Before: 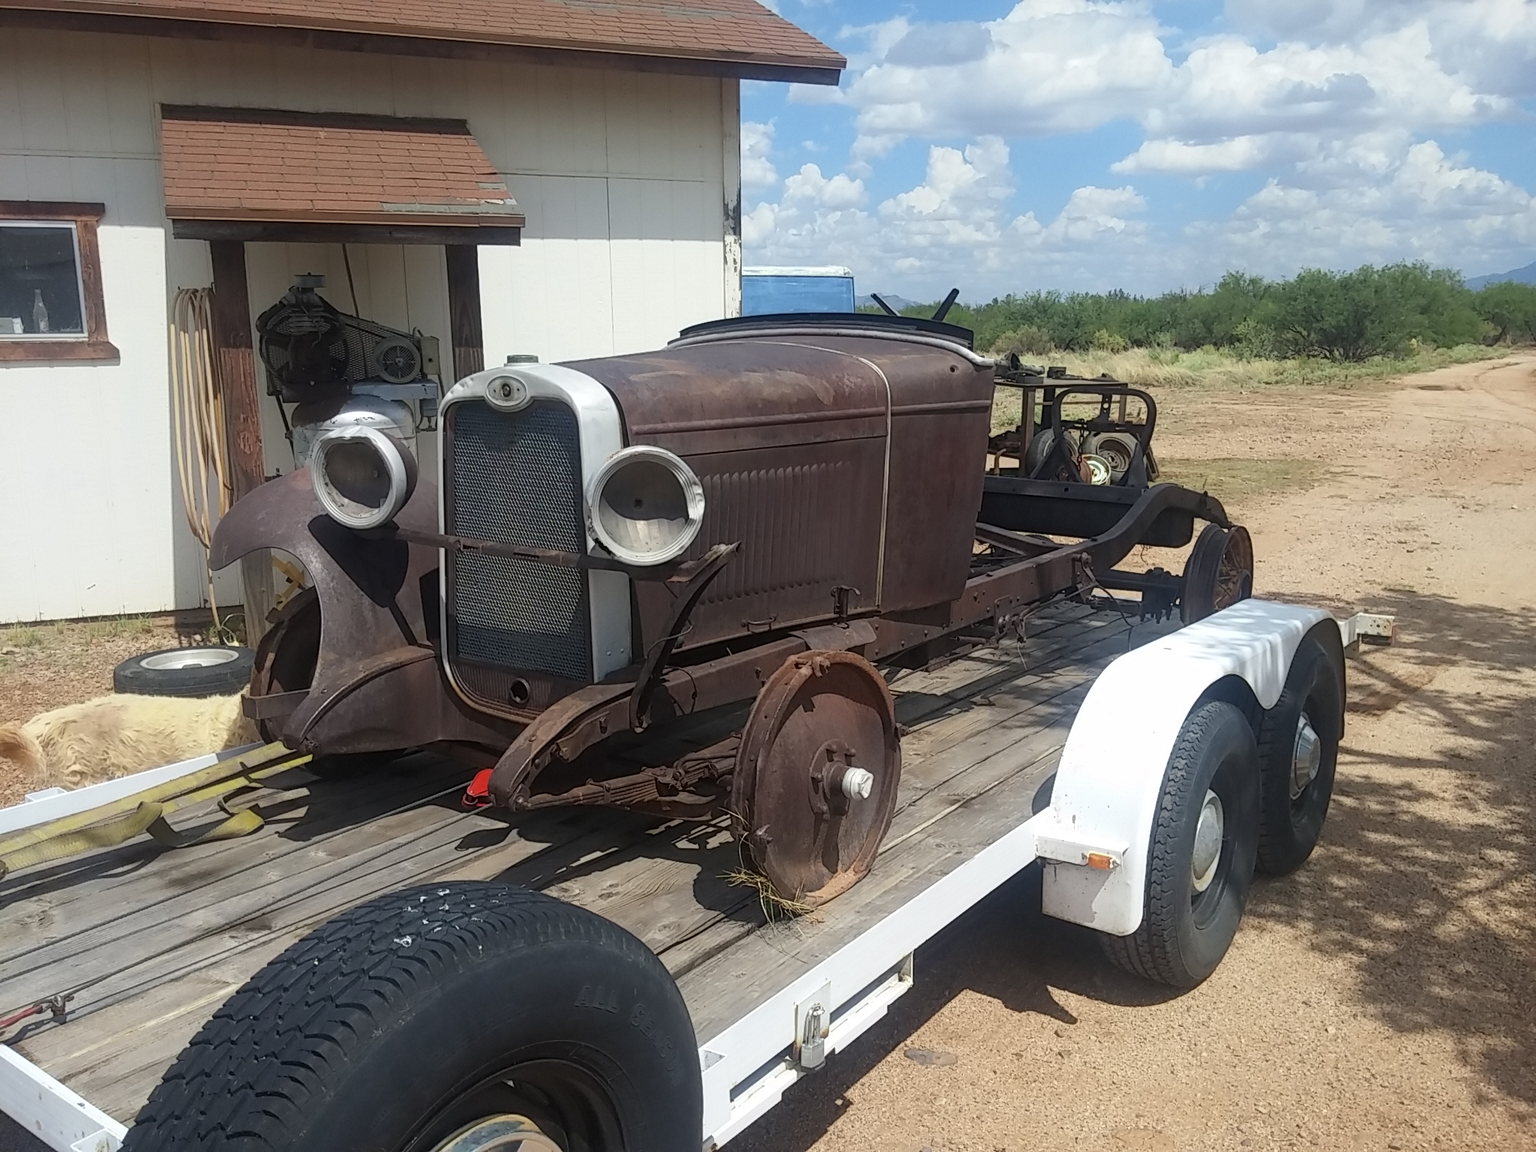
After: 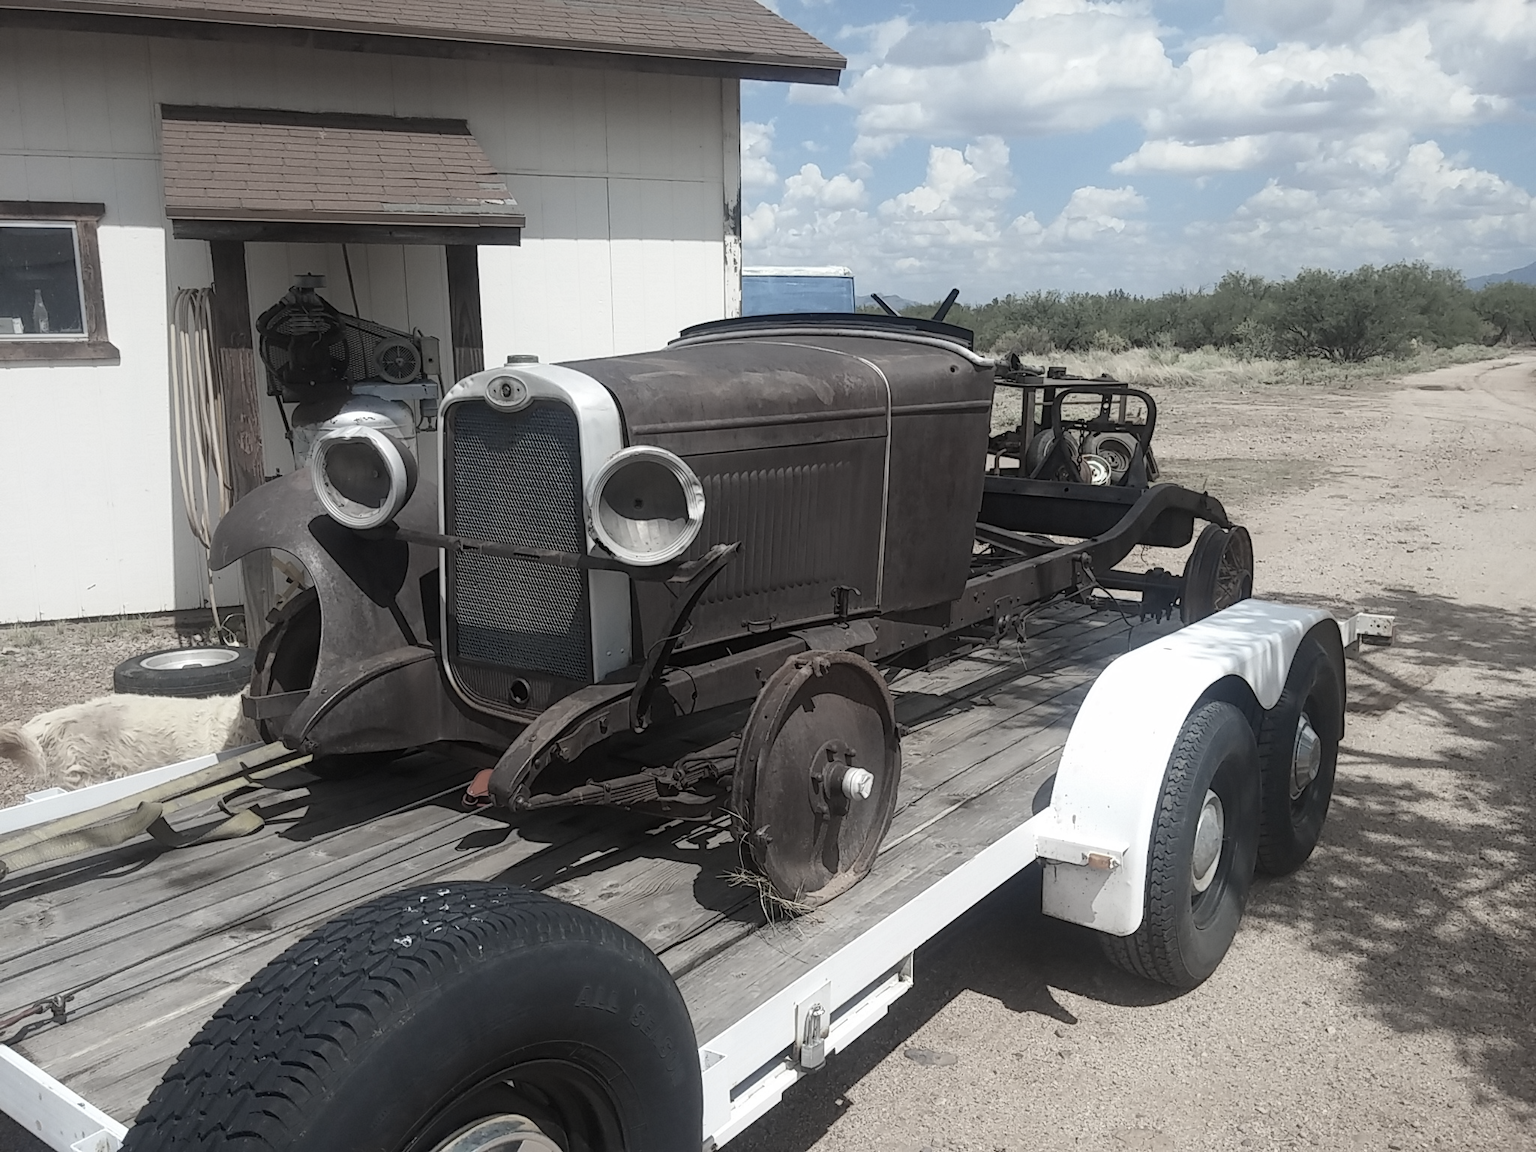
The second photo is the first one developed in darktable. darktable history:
color zones: curves: ch1 [(0.238, 0.163) (0.476, 0.2) (0.733, 0.322) (0.848, 0.134)]
contrast brightness saturation: saturation -0.05
